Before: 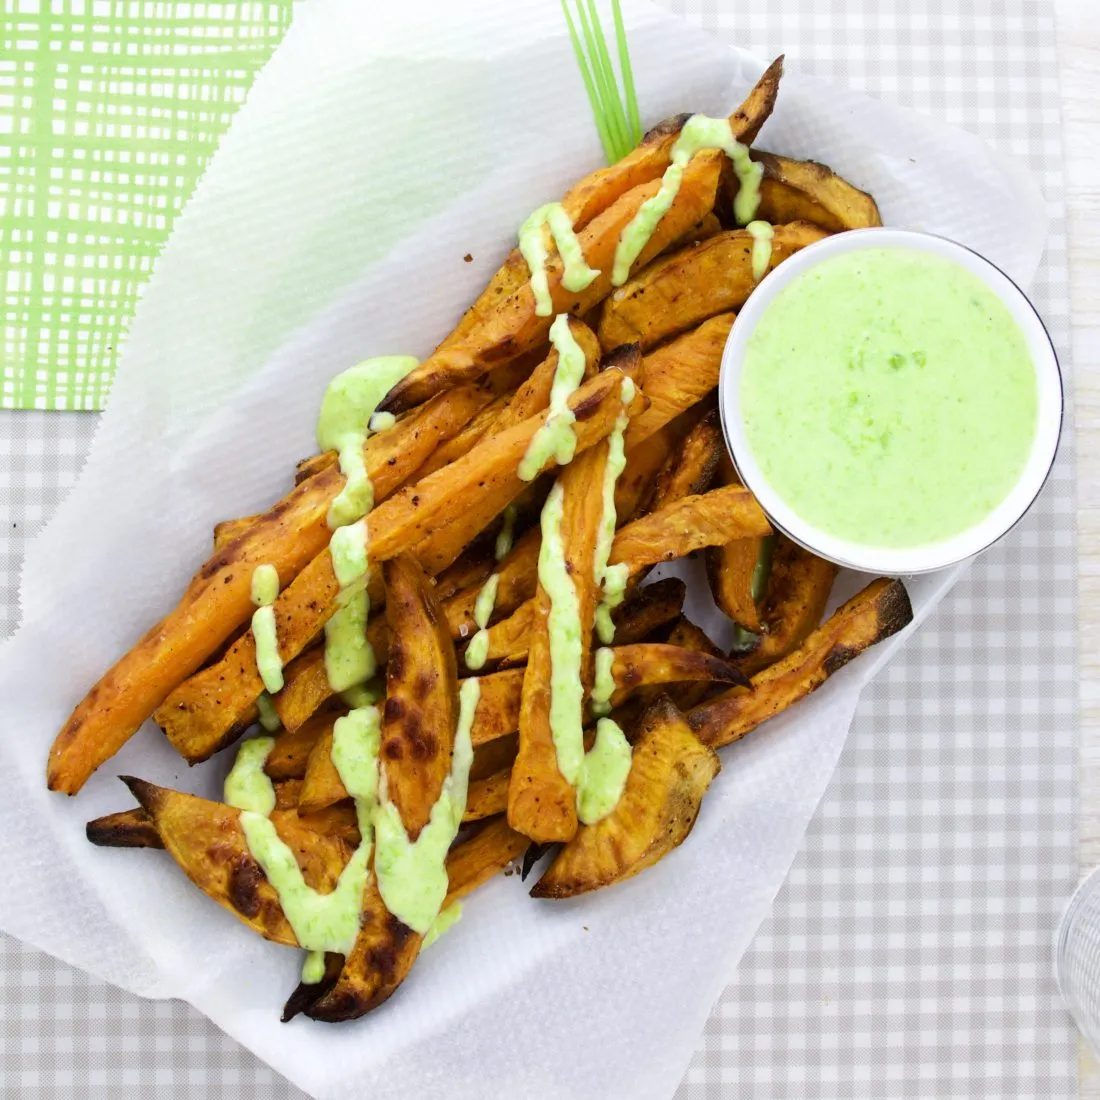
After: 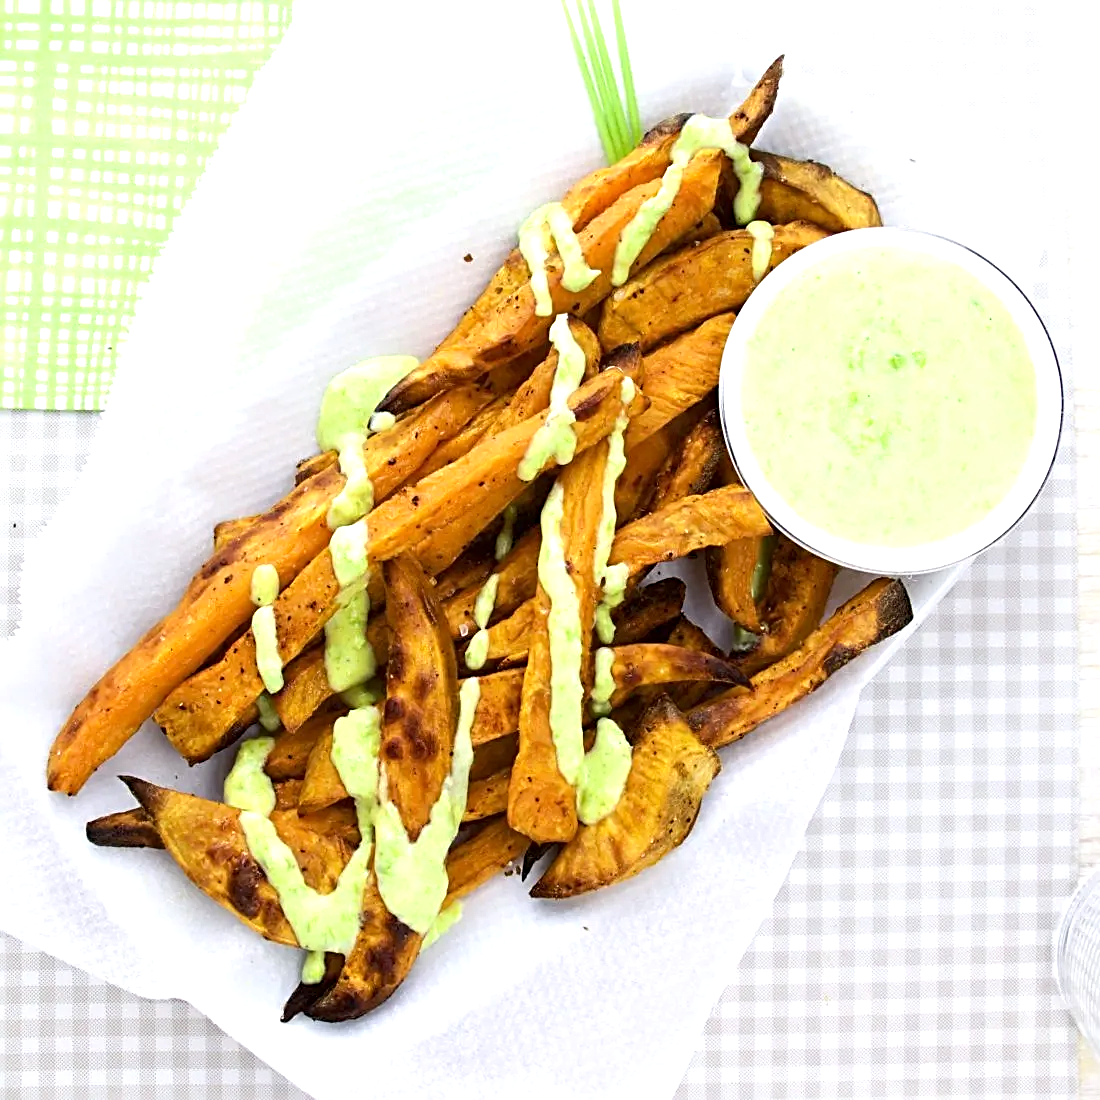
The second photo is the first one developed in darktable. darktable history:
exposure: black level correction 0.001, exposure 0.5 EV, compensate exposure bias true, compensate highlight preservation false
sharpen: radius 2.531, amount 0.628
